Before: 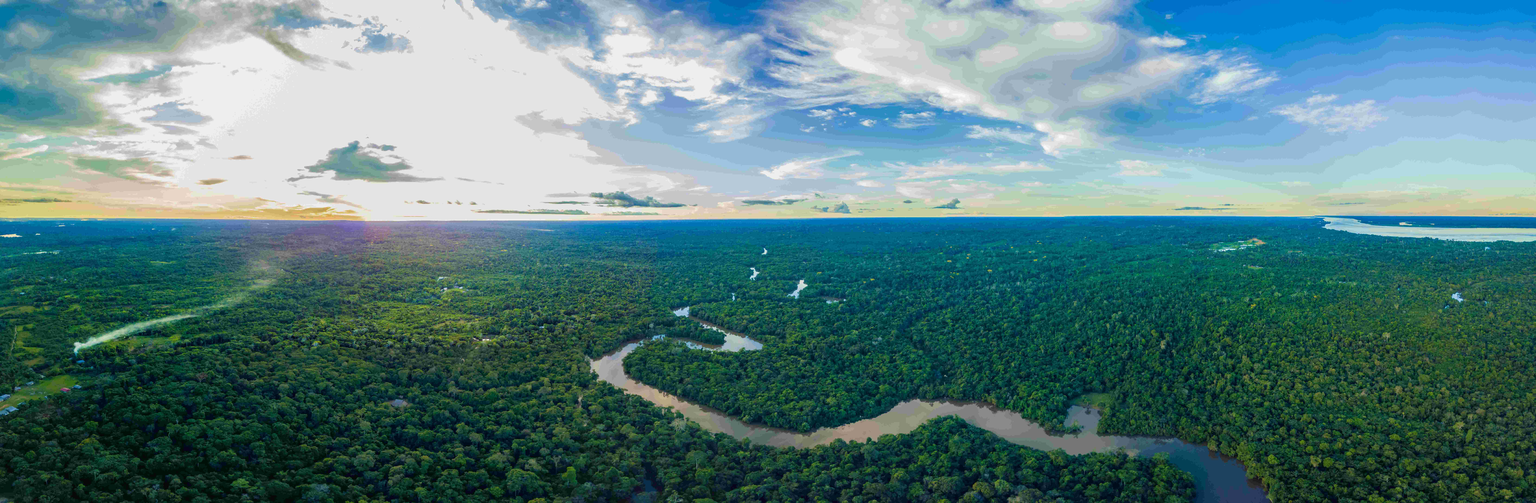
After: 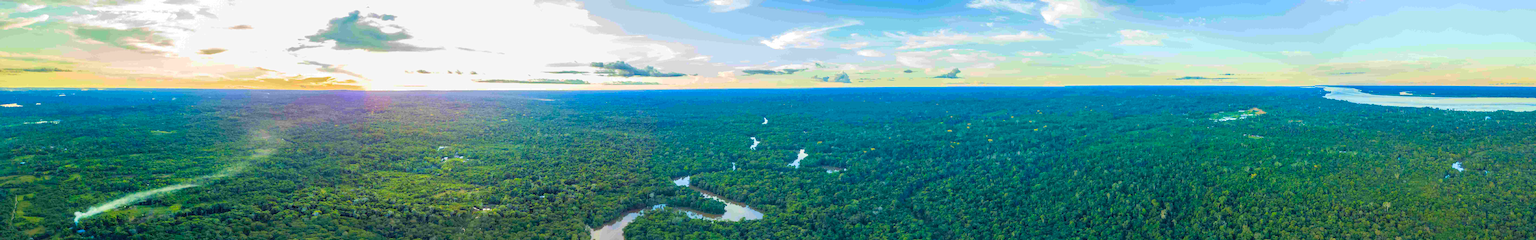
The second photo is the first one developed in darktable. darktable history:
crop and rotate: top 26.008%, bottom 26.156%
levels: black 0.03%, white 99.89%, levels [0, 0.476, 0.951]
contrast brightness saturation: brightness 0.091, saturation 0.194
